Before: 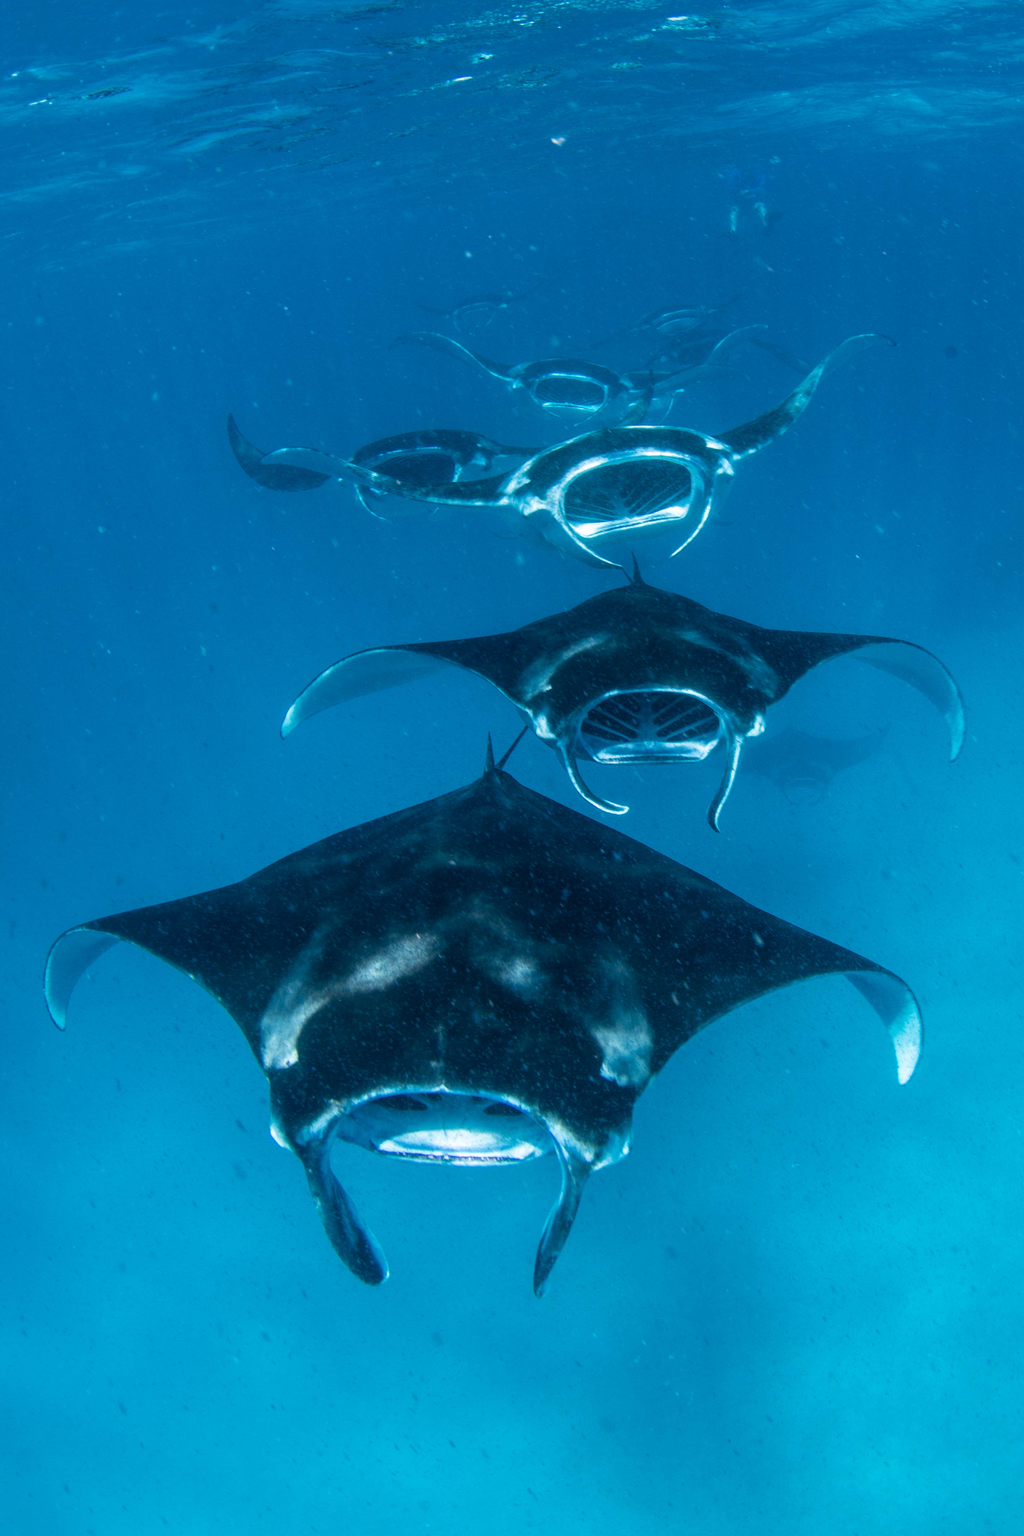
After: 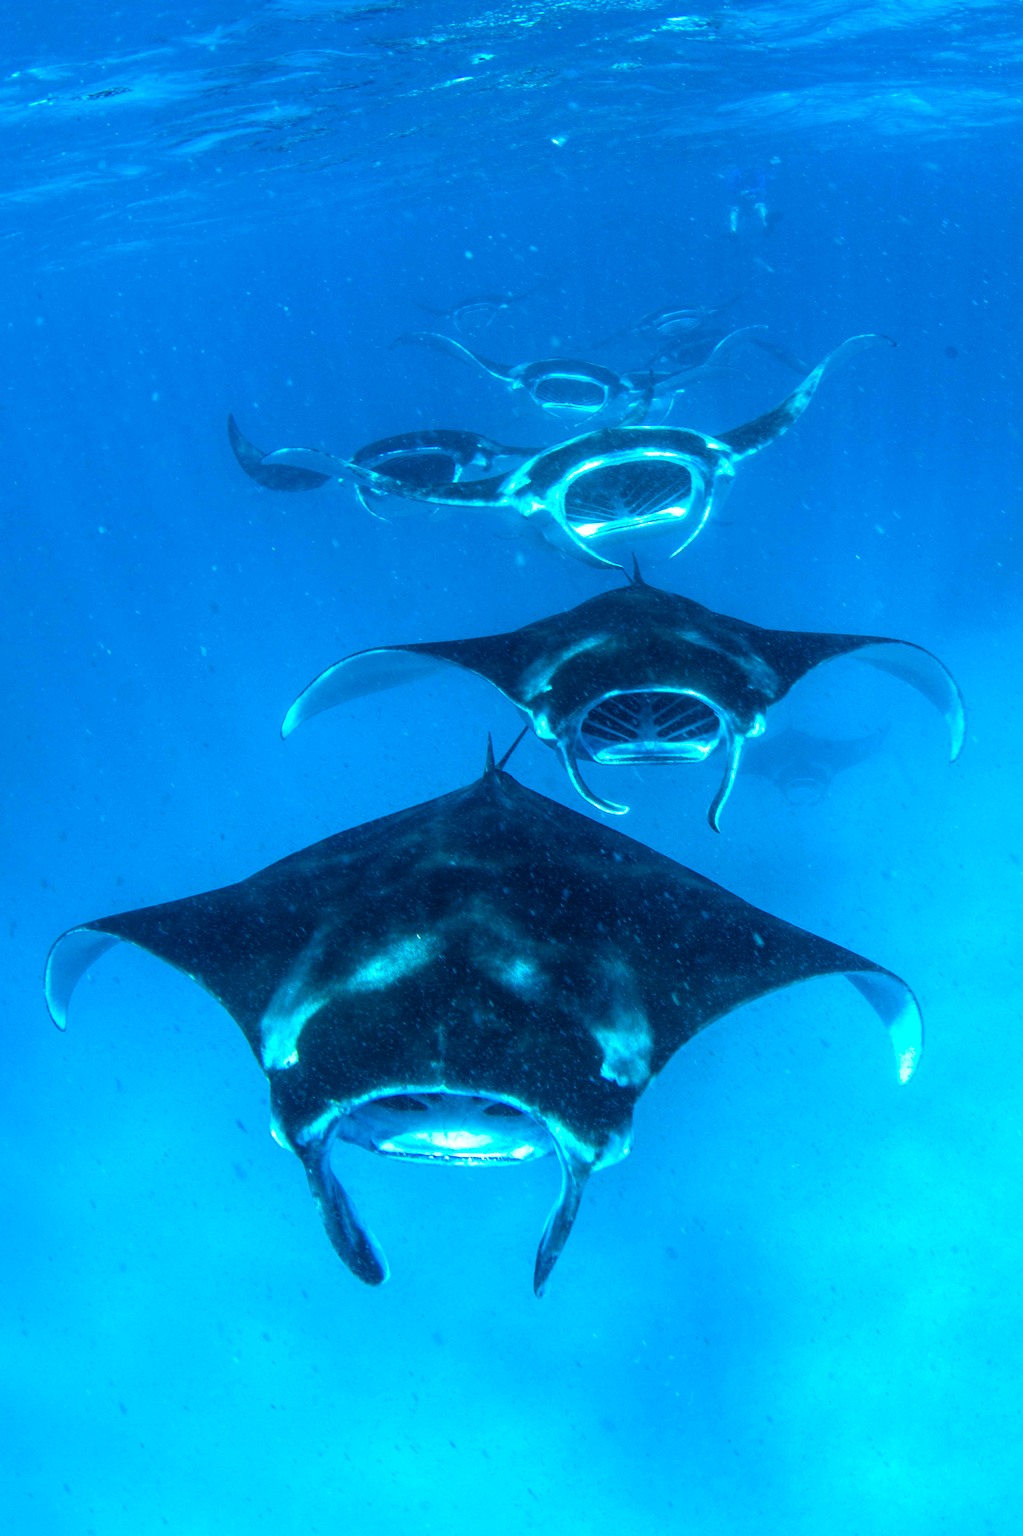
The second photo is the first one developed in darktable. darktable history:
tone equalizer: on, module defaults
color balance rgb: shadows lift › chroma 1.043%, shadows lift › hue 30.94°, highlights gain › luminance 20.112%, highlights gain › chroma 2.82%, highlights gain › hue 176.24°, linear chroma grading › global chroma 9.917%, perceptual saturation grading › global saturation 29.456%, global vibrance 40.503%
exposure: exposure 0.371 EV, compensate highlight preservation false
